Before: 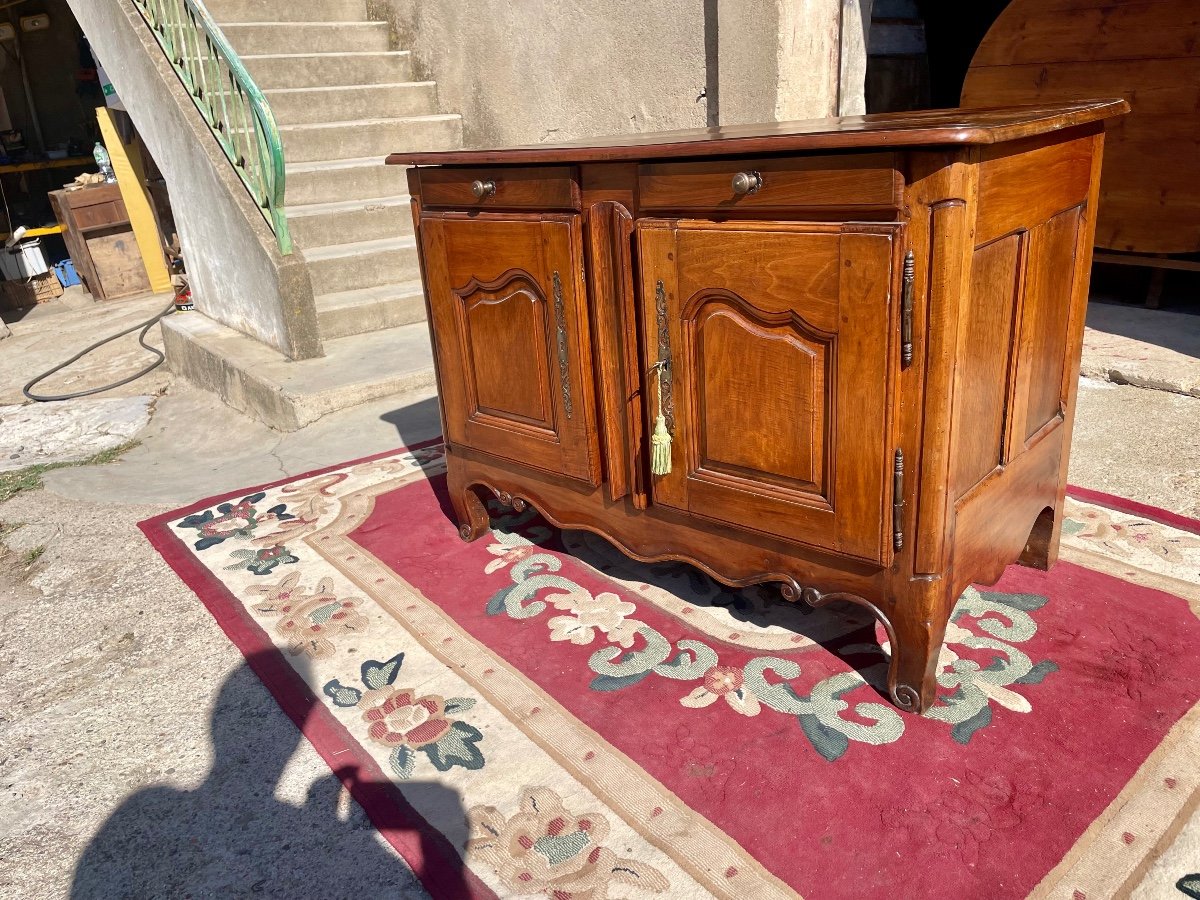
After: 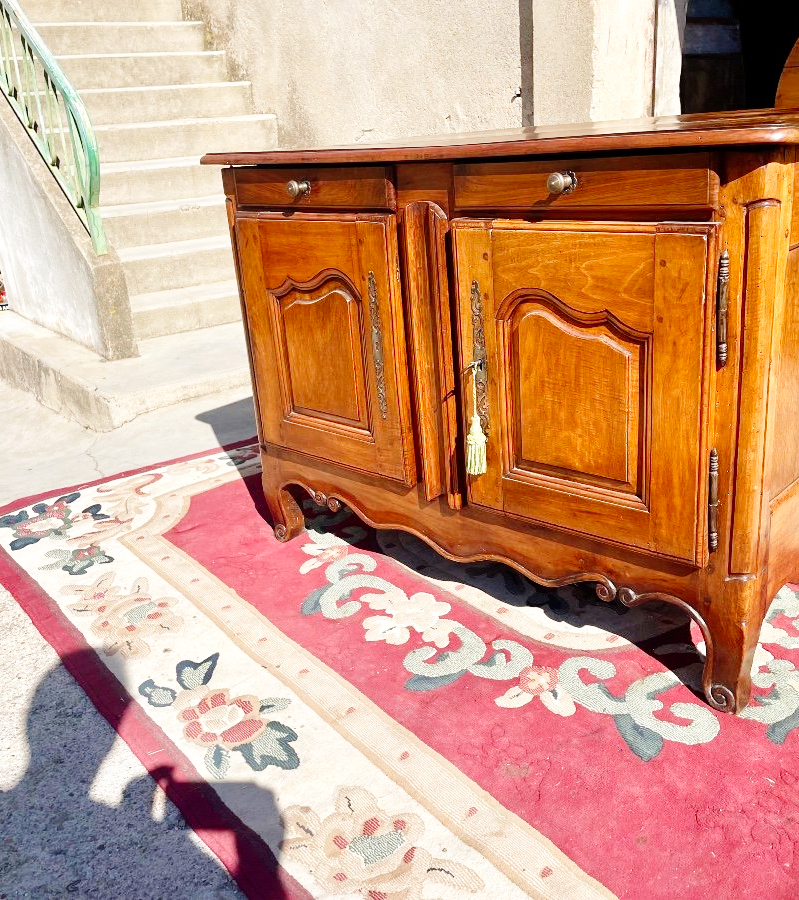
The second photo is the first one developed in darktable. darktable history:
crop: left 15.418%, right 17.917%
base curve: curves: ch0 [(0, 0) (0.008, 0.007) (0.022, 0.029) (0.048, 0.089) (0.092, 0.197) (0.191, 0.399) (0.275, 0.534) (0.357, 0.65) (0.477, 0.78) (0.542, 0.833) (0.799, 0.973) (1, 1)], preserve colors none
